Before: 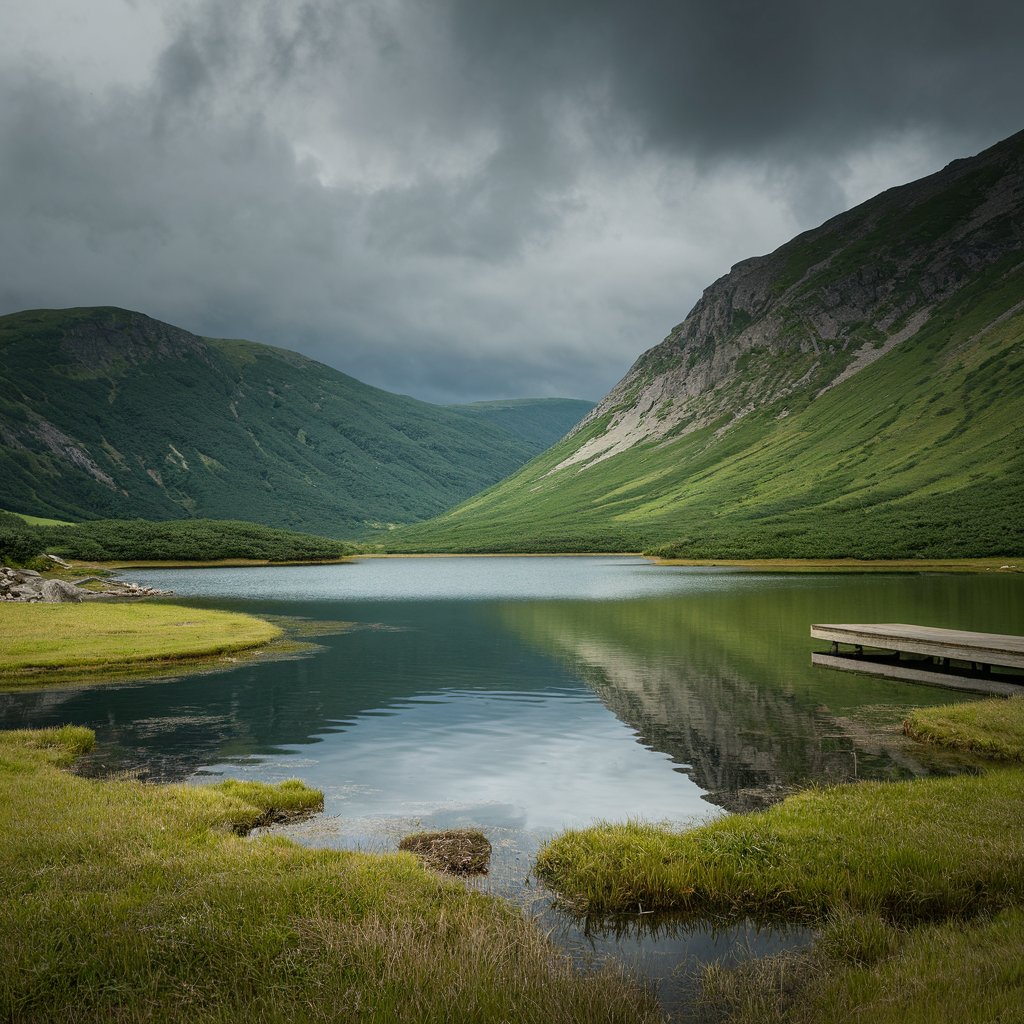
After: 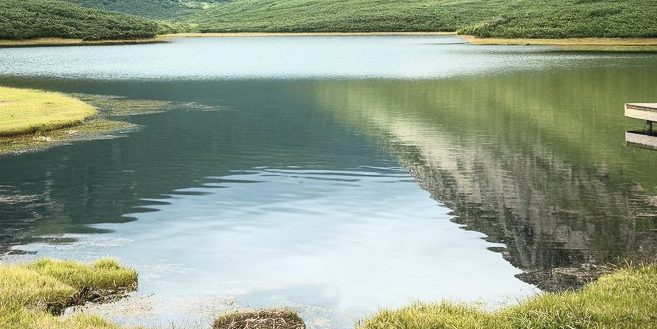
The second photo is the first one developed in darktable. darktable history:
crop: left 18.209%, top 50.902%, right 17.563%, bottom 16.875%
contrast brightness saturation: contrast 0.391, brightness 0.529
